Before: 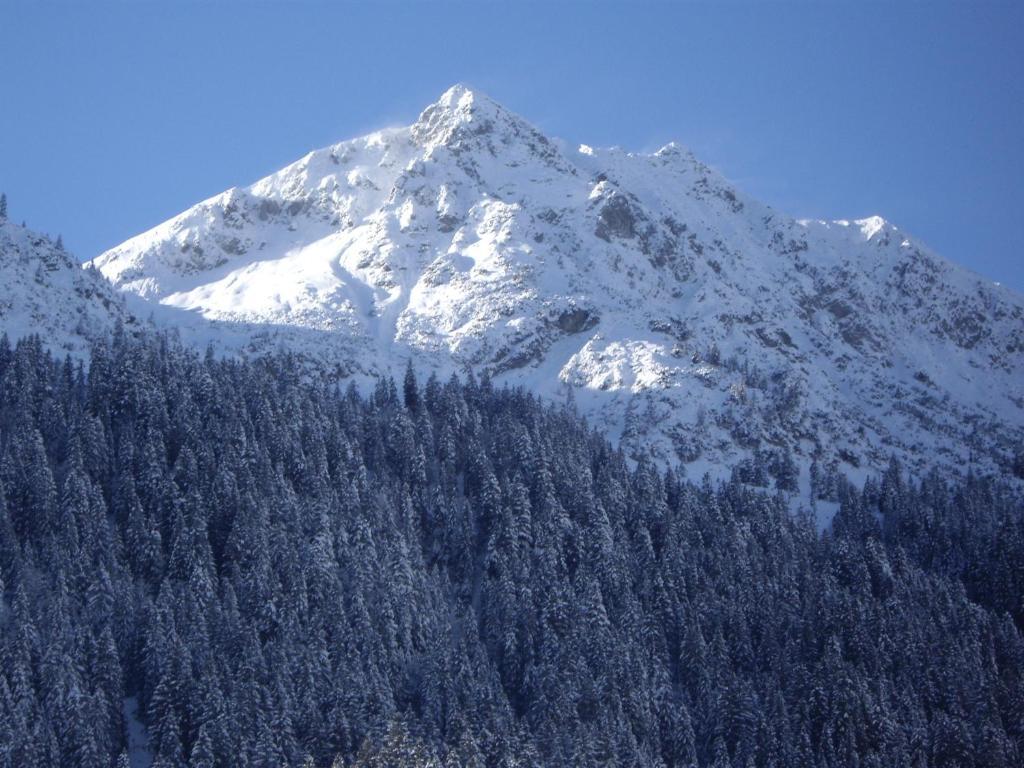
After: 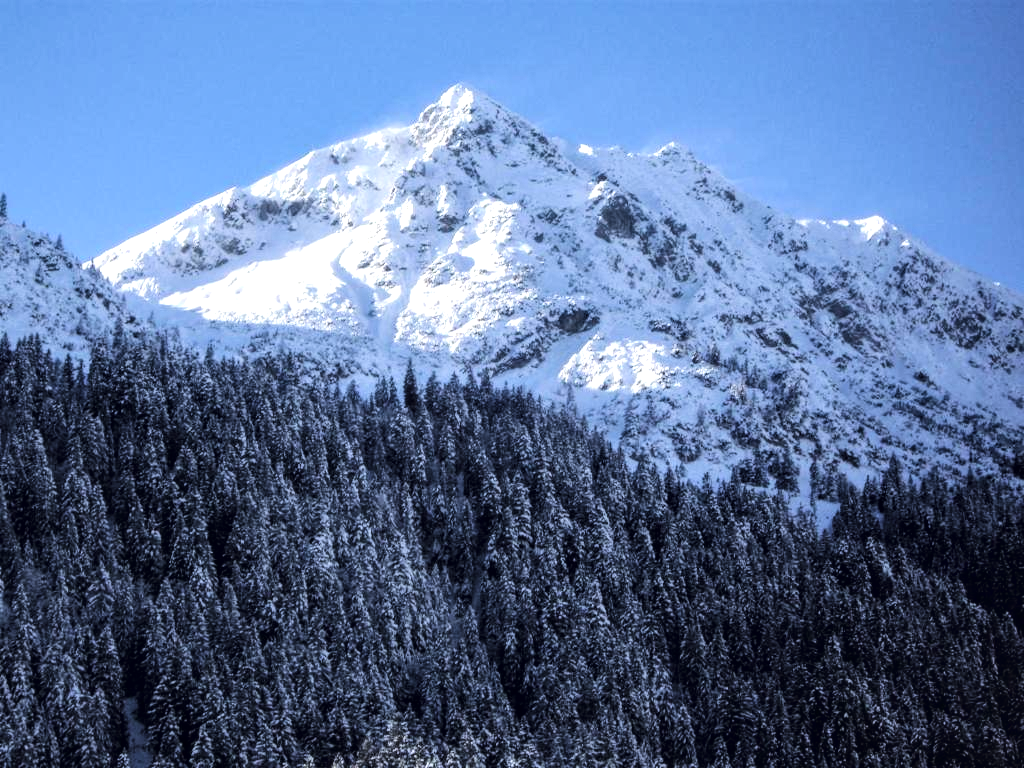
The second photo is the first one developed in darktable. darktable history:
velvia: strength 6.46%
tone curve: curves: ch0 [(0, 0.01) (0.133, 0.057) (0.338, 0.327) (0.494, 0.55) (0.726, 0.807) (1, 1)]; ch1 [(0, 0) (0.346, 0.324) (0.45, 0.431) (0.5, 0.5) (0.522, 0.517) (0.543, 0.578) (1, 1)]; ch2 [(0, 0) (0.44, 0.424) (0.501, 0.499) (0.564, 0.611) (0.622, 0.667) (0.707, 0.746) (1, 1)], color space Lab, linked channels
local contrast: detail 130%
shadows and highlights: shadows 22.31, highlights -48.57, soften with gaussian
tone equalizer: -8 EV -0.394 EV, -7 EV -0.405 EV, -6 EV -0.346 EV, -5 EV -0.218 EV, -3 EV 0.232 EV, -2 EV 0.335 EV, -1 EV 0.374 EV, +0 EV 0.39 EV, edges refinement/feathering 500, mask exposure compensation -1.57 EV, preserve details no
